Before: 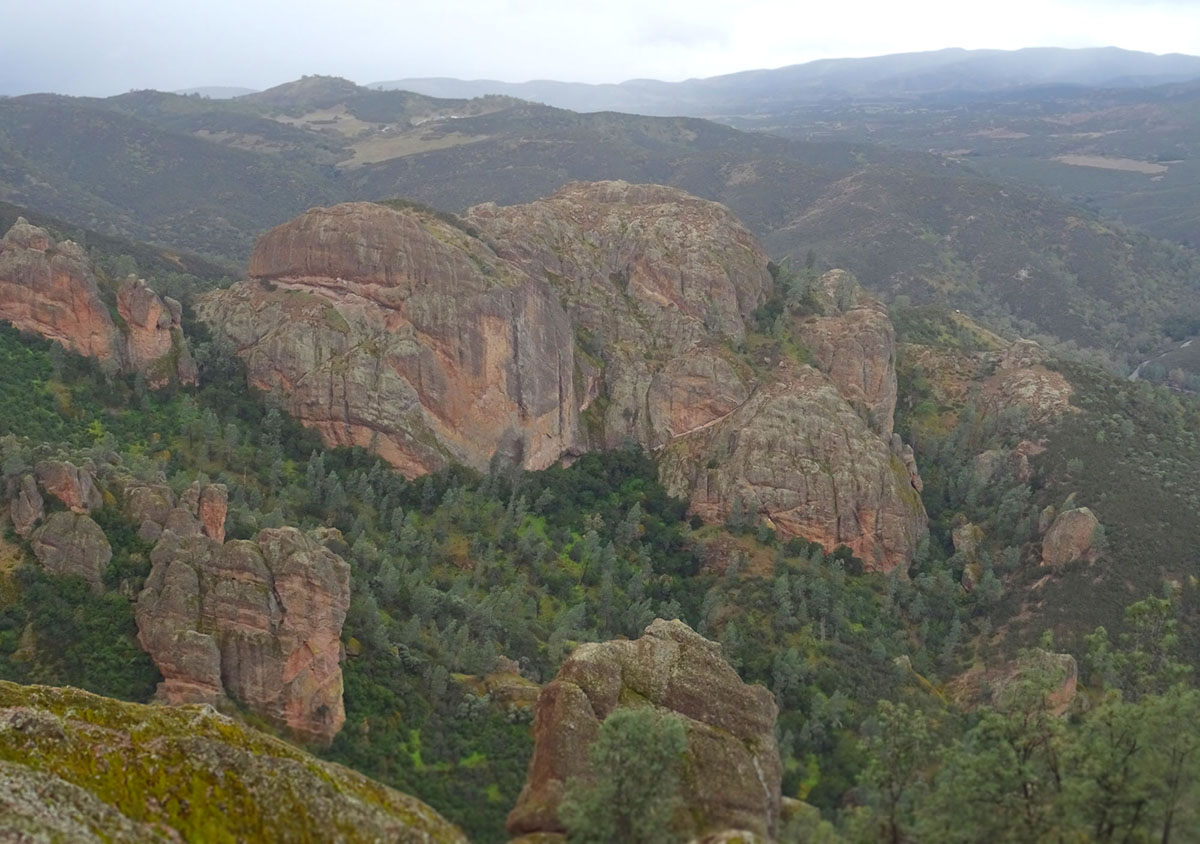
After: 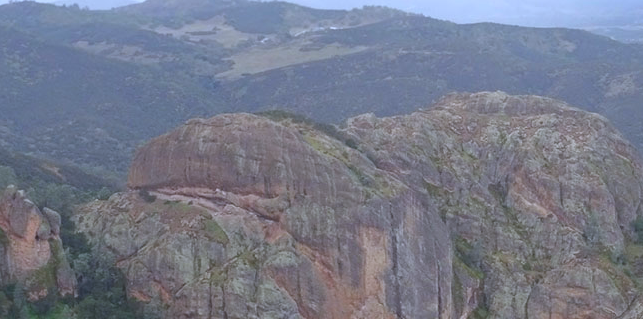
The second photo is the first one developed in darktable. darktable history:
crop: left 10.121%, top 10.631%, right 36.218%, bottom 51.526%
white balance: red 0.948, green 1.02, blue 1.176
